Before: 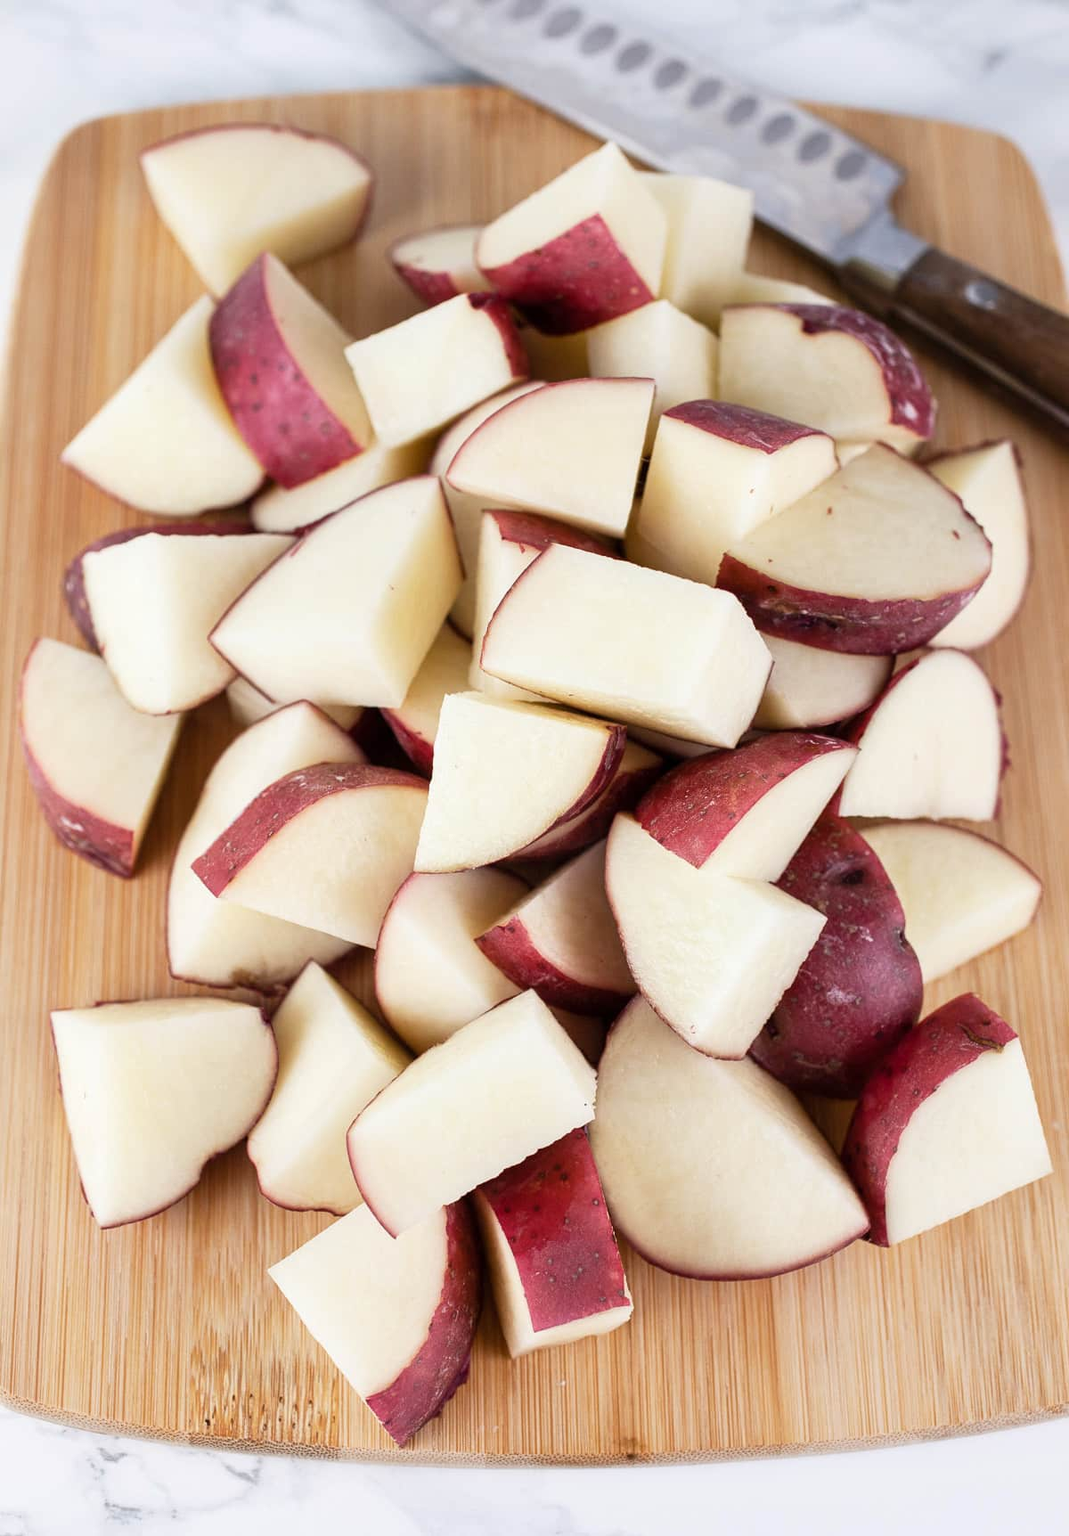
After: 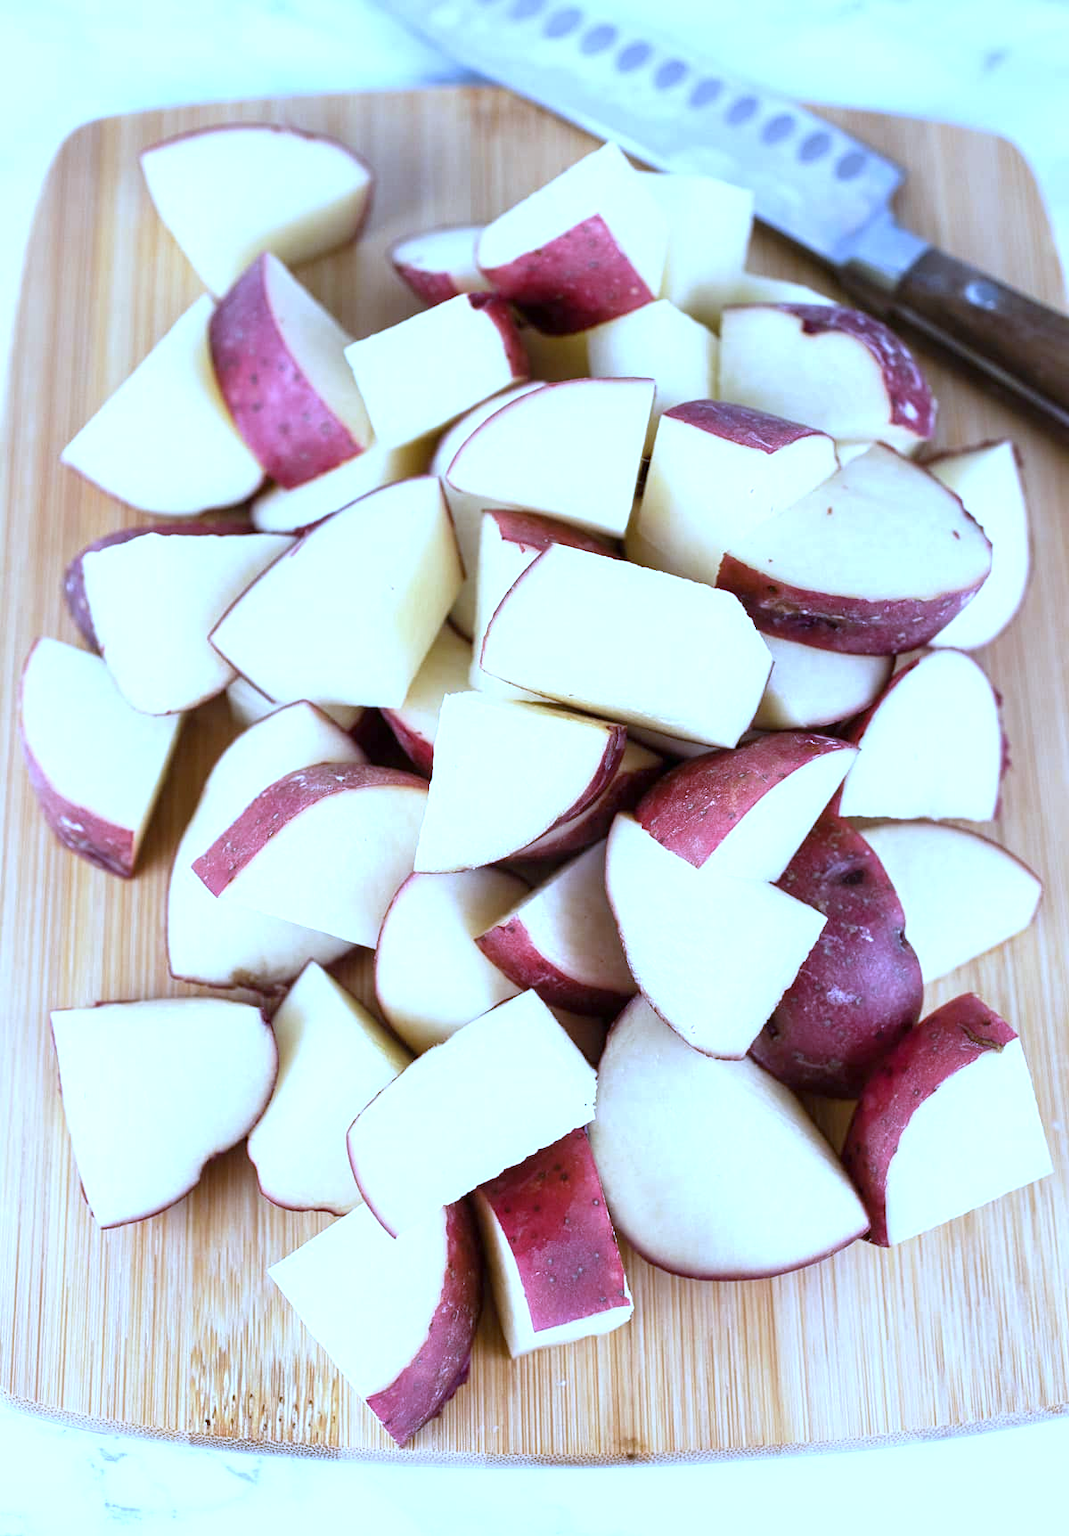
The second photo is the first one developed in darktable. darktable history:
exposure: exposure 0.6 EV, compensate highlight preservation false
white balance: red 0.871, blue 1.249
color calibration: illuminant F (fluorescent), F source F9 (Cool White Deluxe 4150 K) – high CRI, x 0.374, y 0.373, temperature 4158.34 K
